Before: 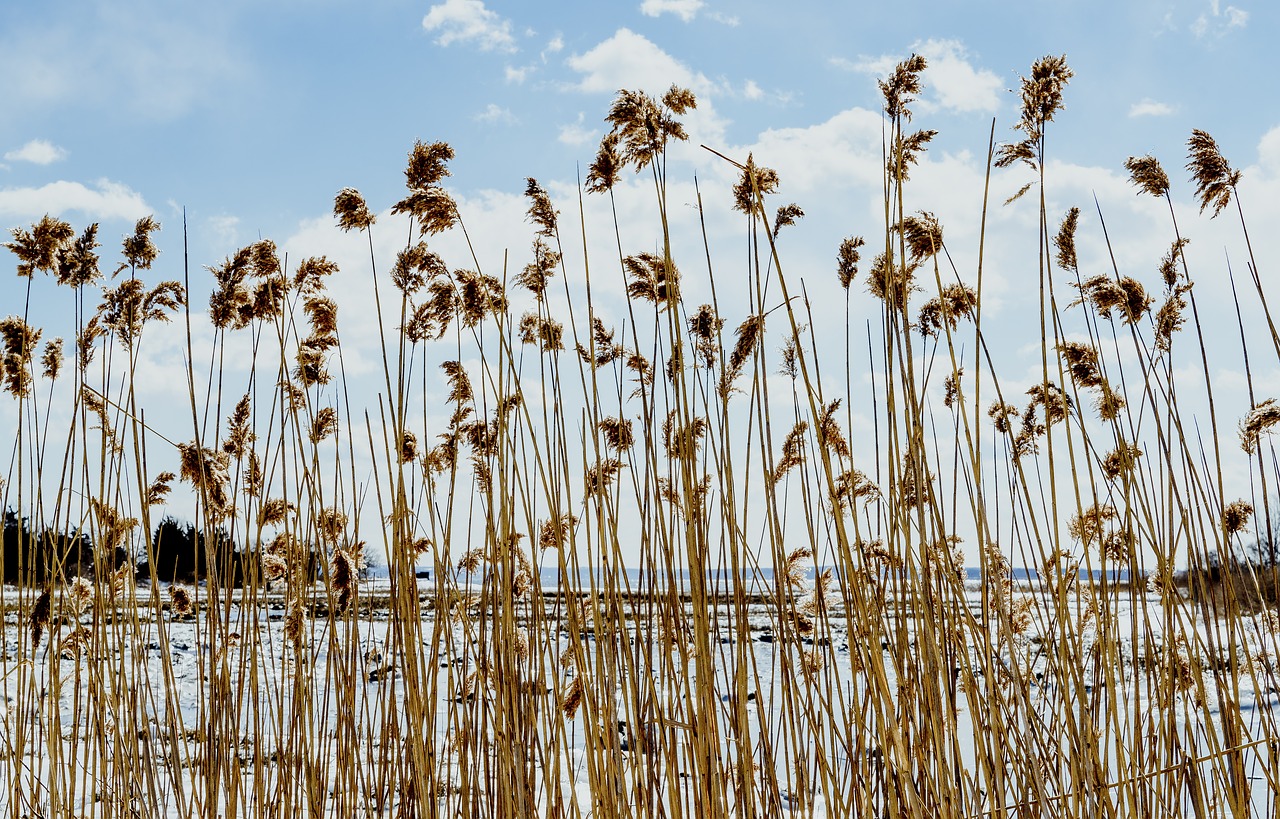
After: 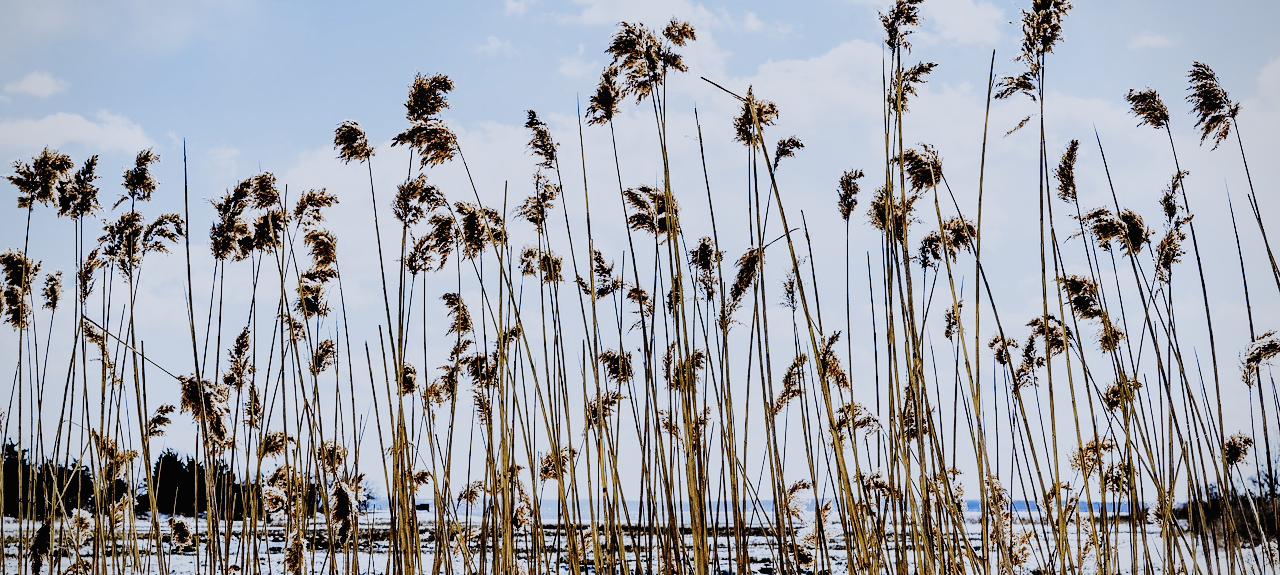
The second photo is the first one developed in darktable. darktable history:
filmic rgb: black relative exposure -5 EV, white relative exposure 3.96 EV, threshold 2.95 EV, hardness 2.88, contrast 1.298, highlights saturation mix -30.25%, enable highlight reconstruction true
vignetting: fall-off start 84.18%, fall-off radius 80.21%, width/height ratio 1.225, unbound false
crop and rotate: top 8.31%, bottom 21.415%
tone curve: curves: ch0 [(0, 0.012) (0.052, 0.04) (0.107, 0.086) (0.276, 0.265) (0.461, 0.531) (0.718, 0.79) (0.921, 0.909) (0.999, 0.951)]; ch1 [(0, 0) (0.339, 0.298) (0.402, 0.363) (0.444, 0.415) (0.485, 0.469) (0.494, 0.493) (0.504, 0.501) (0.525, 0.534) (0.555, 0.587) (0.594, 0.647) (1, 1)]; ch2 [(0, 0) (0.48, 0.48) (0.504, 0.5) (0.535, 0.557) (0.581, 0.623) (0.649, 0.683) (0.824, 0.815) (1, 1)], preserve colors none
contrast brightness saturation: saturation -0.105
color calibration: output R [0.999, 0.026, -0.11, 0], output G [-0.019, 1.037, -0.099, 0], output B [0.022, -0.023, 0.902, 0], illuminant as shot in camera, x 0.379, y 0.395, temperature 4147.33 K
